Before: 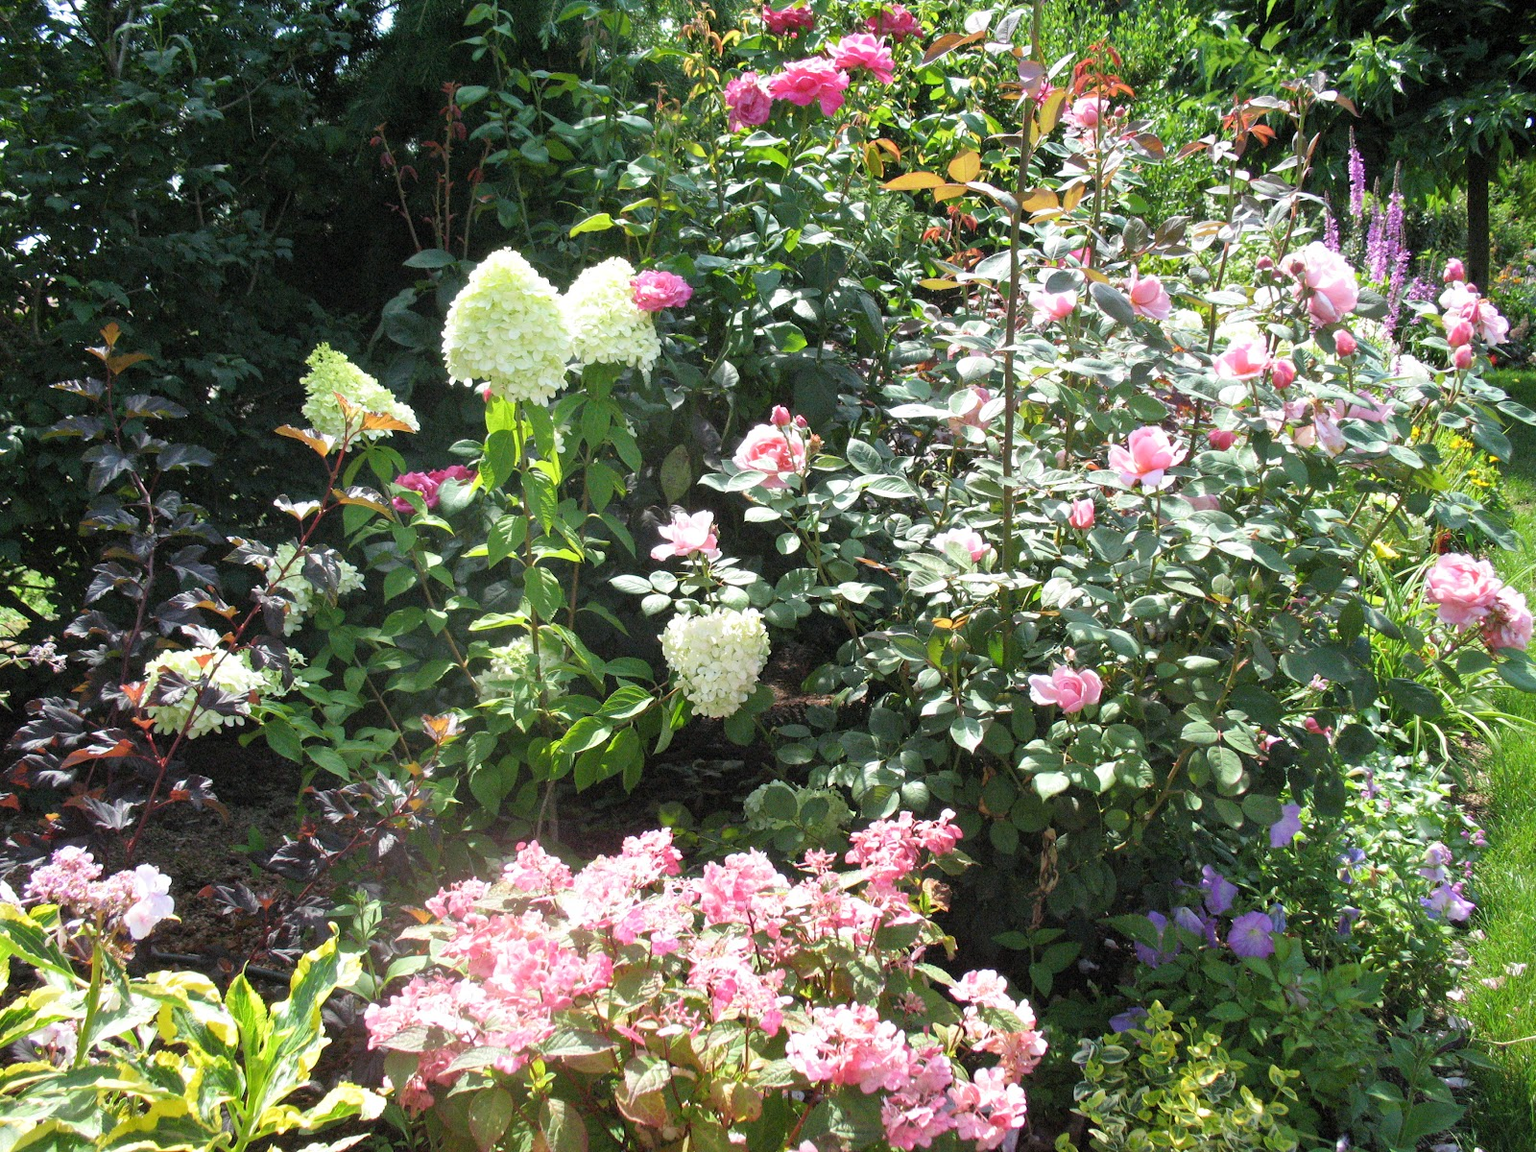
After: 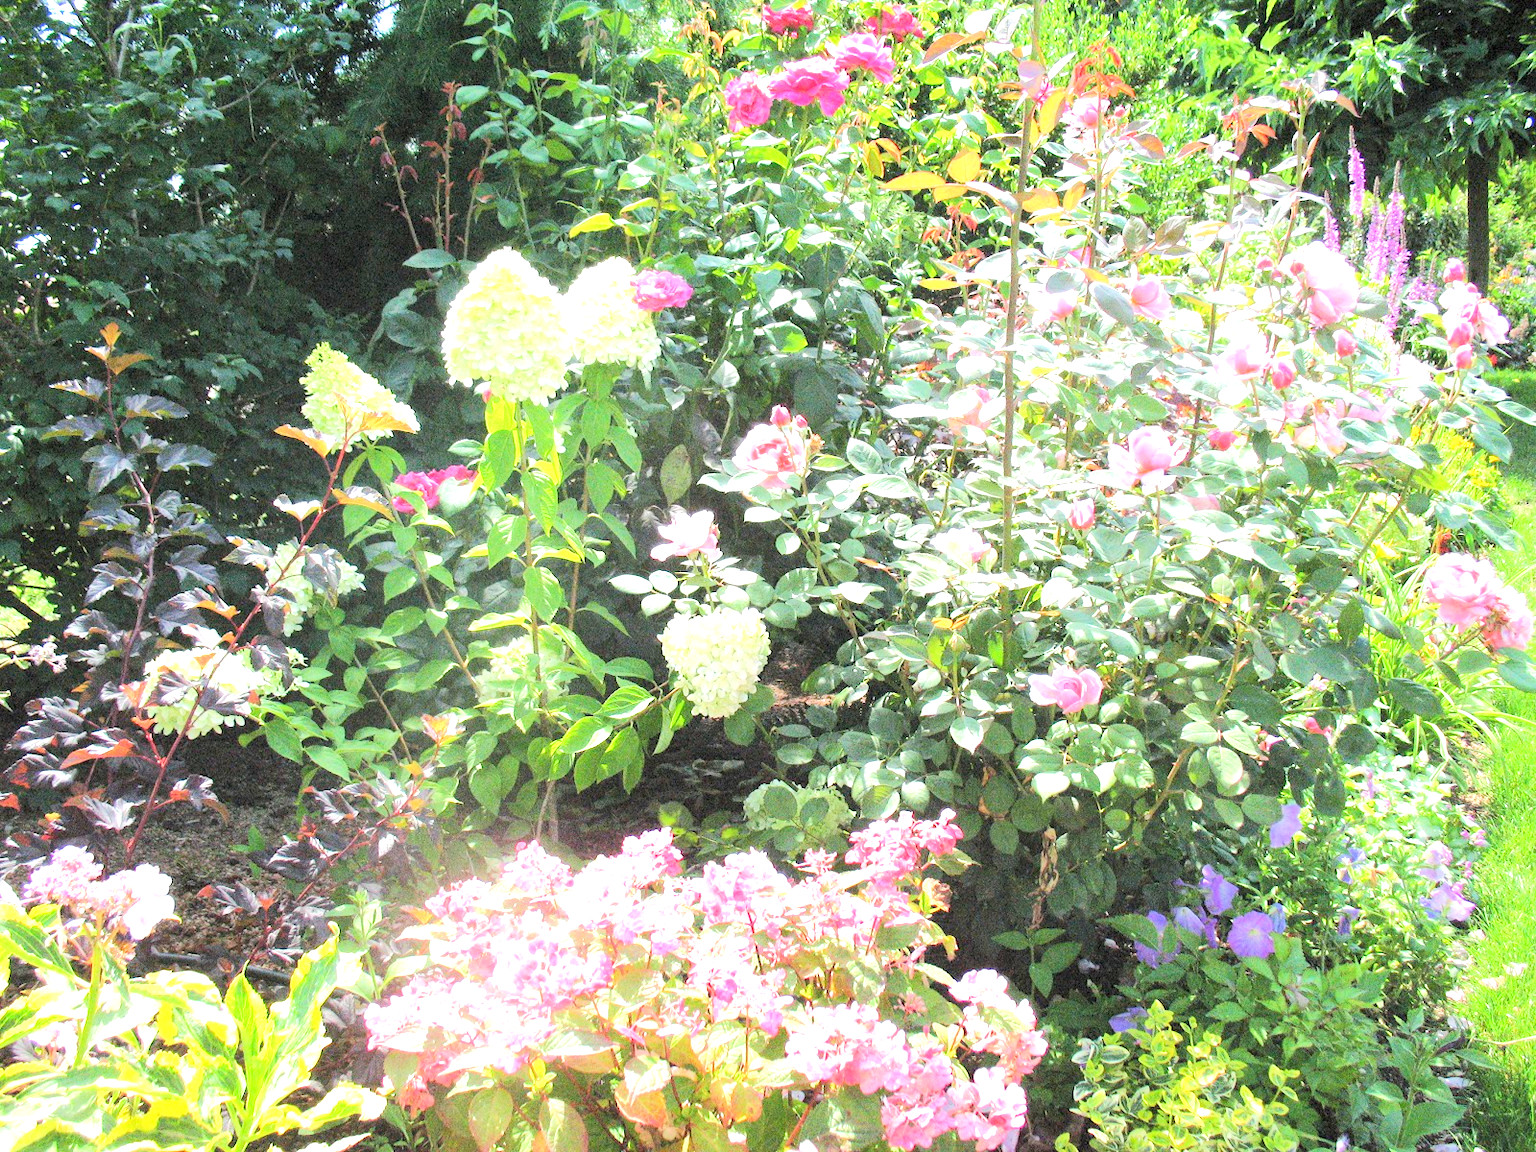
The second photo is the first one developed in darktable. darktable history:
tone equalizer: -8 EV 1.97 EV, -7 EV 1.98 EV, -6 EV 1.99 EV, -5 EV 2 EV, -4 EV 1.97 EV, -3 EV 1.5 EV, -2 EV 0.98 EV, -1 EV 0.52 EV, edges refinement/feathering 500, mask exposure compensation -1.57 EV, preserve details no
exposure: black level correction 0, exposure 0.2 EV, compensate highlight preservation false
